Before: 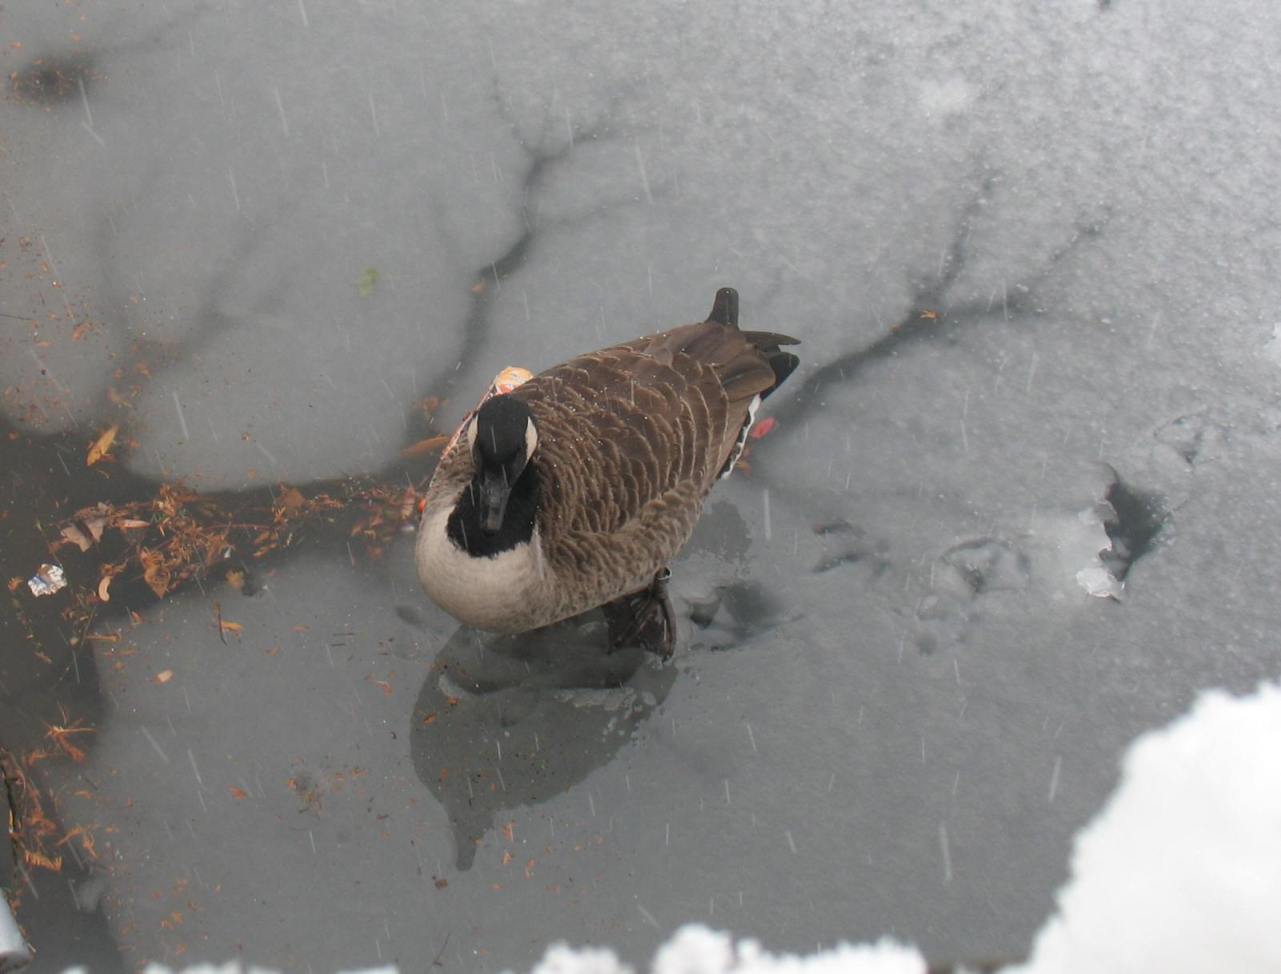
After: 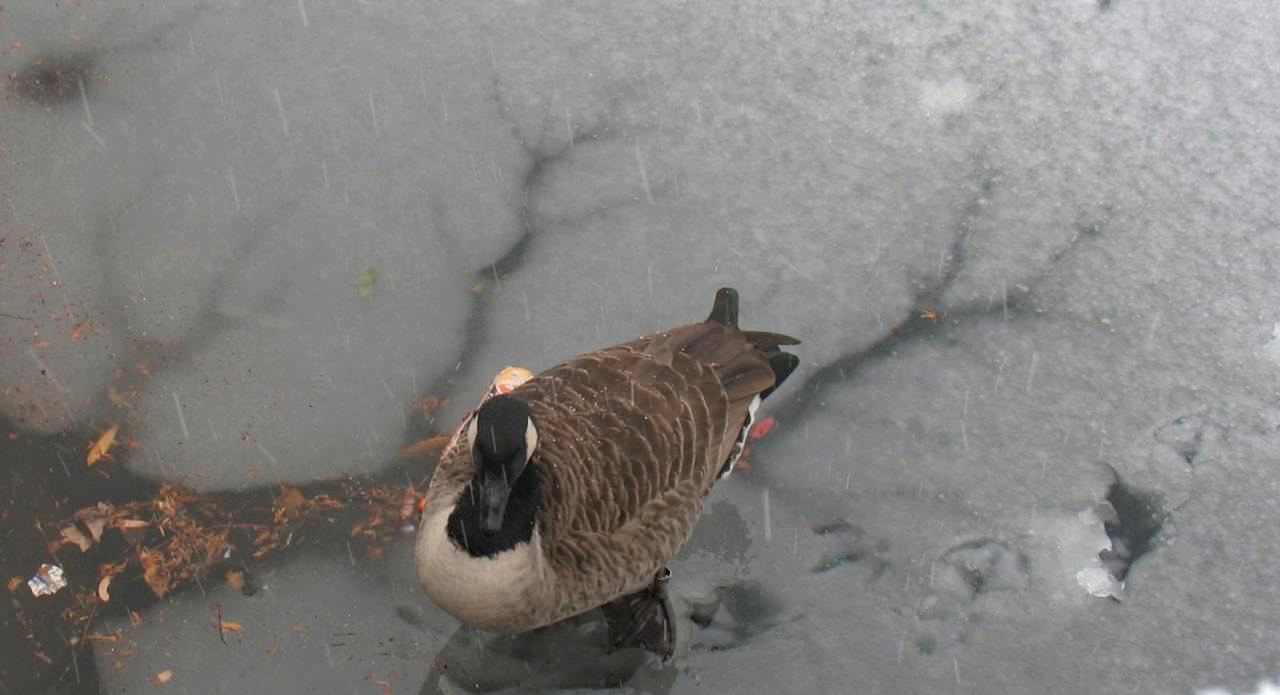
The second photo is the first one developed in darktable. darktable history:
haze removal: adaptive false
crop: bottom 28.576%
